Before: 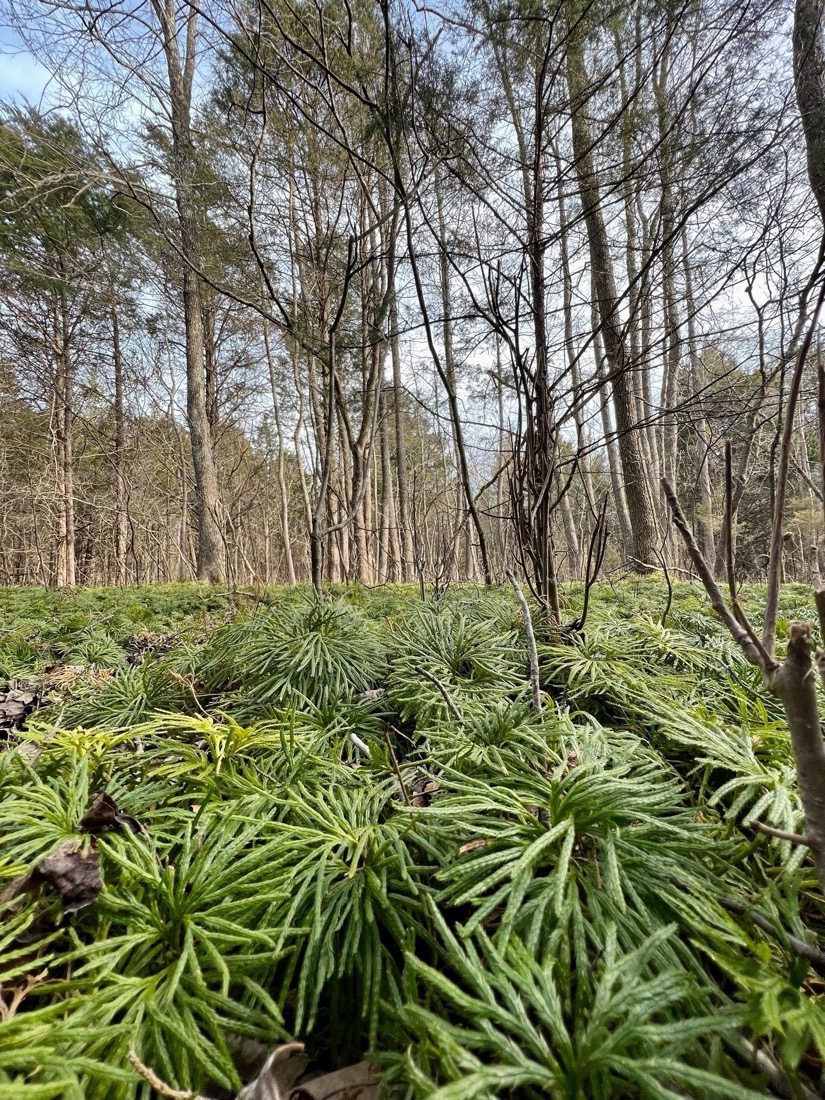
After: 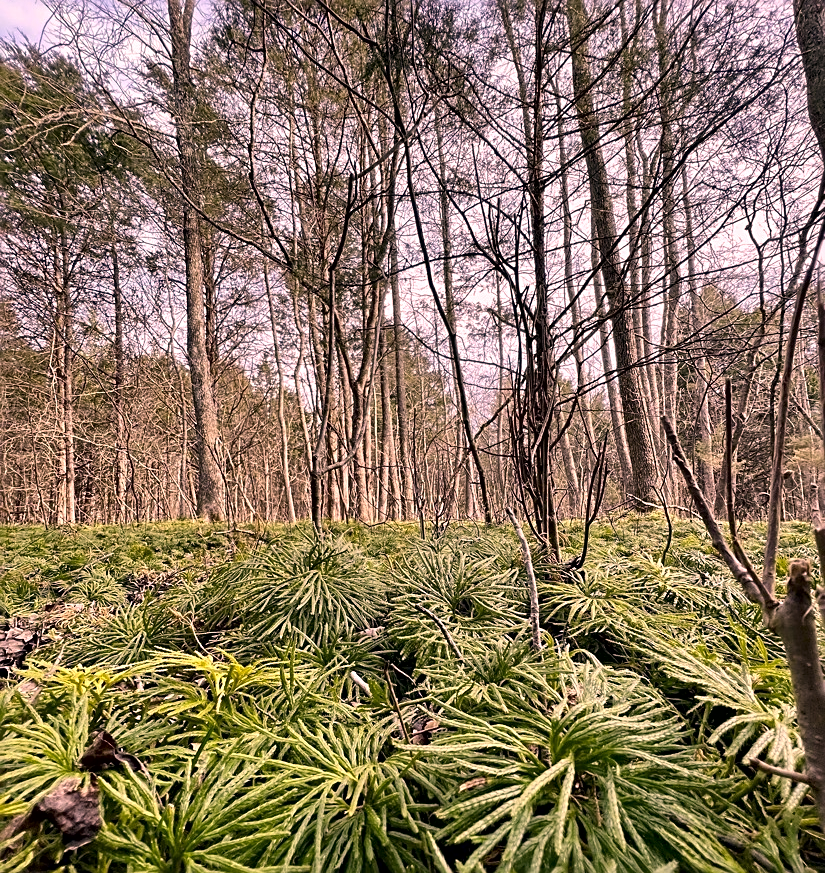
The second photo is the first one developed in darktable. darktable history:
color calibration: illuminant as shot in camera, x 0.37, y 0.382, temperature 4313.32 K
crop and rotate: top 5.667%, bottom 14.937%
local contrast: mode bilateral grid, contrast 20, coarseness 50, detail 179%, midtone range 0.2
color correction: highlights a* 21.88, highlights b* 22.25
sharpen: on, module defaults
